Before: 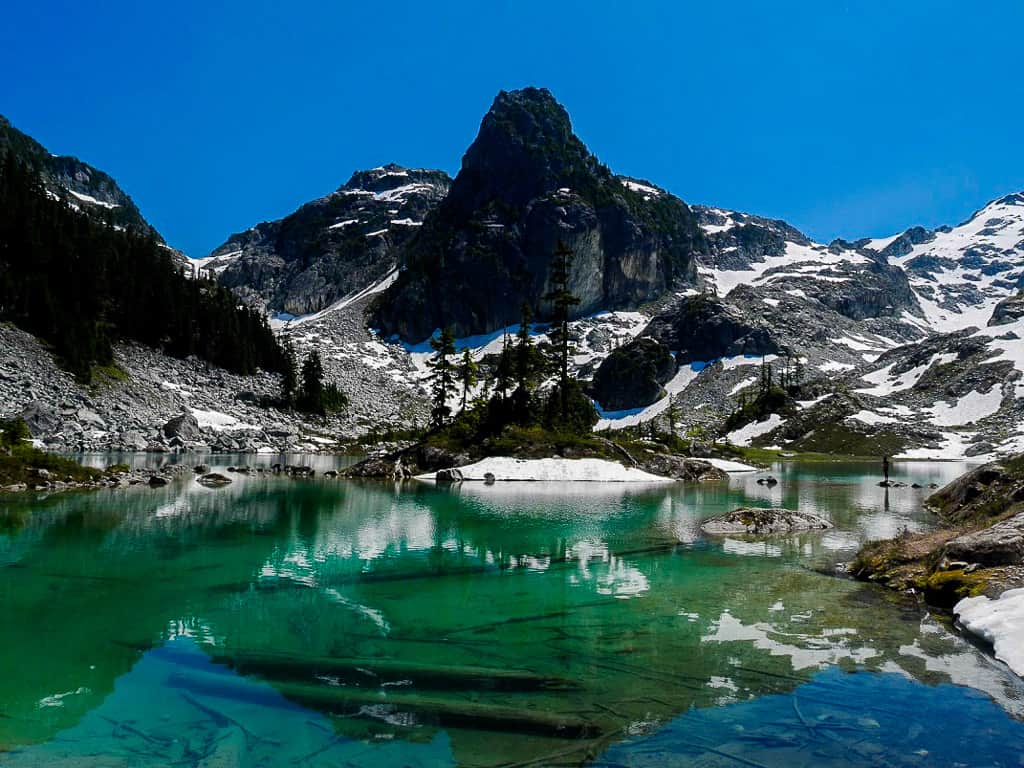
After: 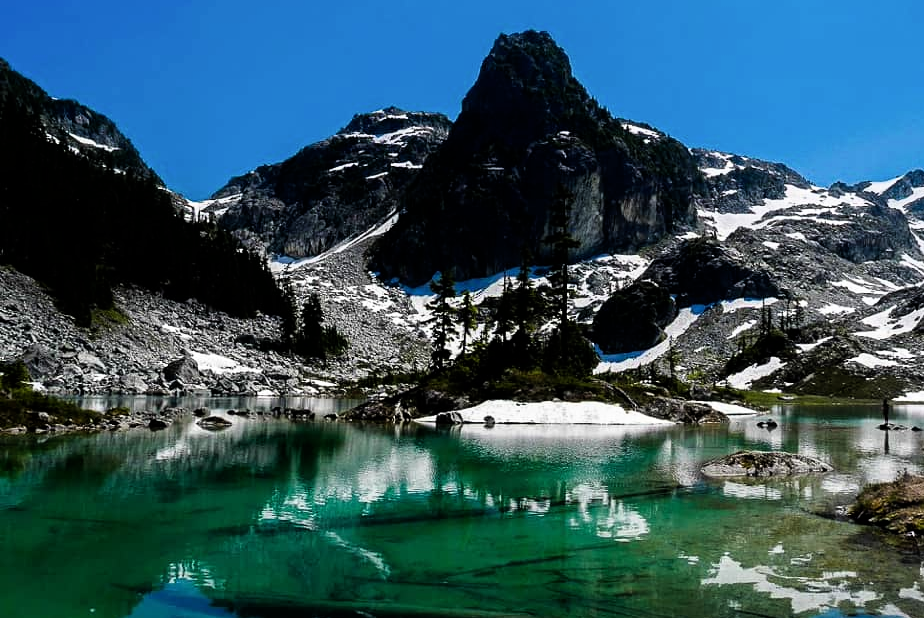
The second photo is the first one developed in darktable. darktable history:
crop: top 7.49%, right 9.717%, bottom 11.943%
filmic rgb: white relative exposure 2.45 EV, hardness 6.33
